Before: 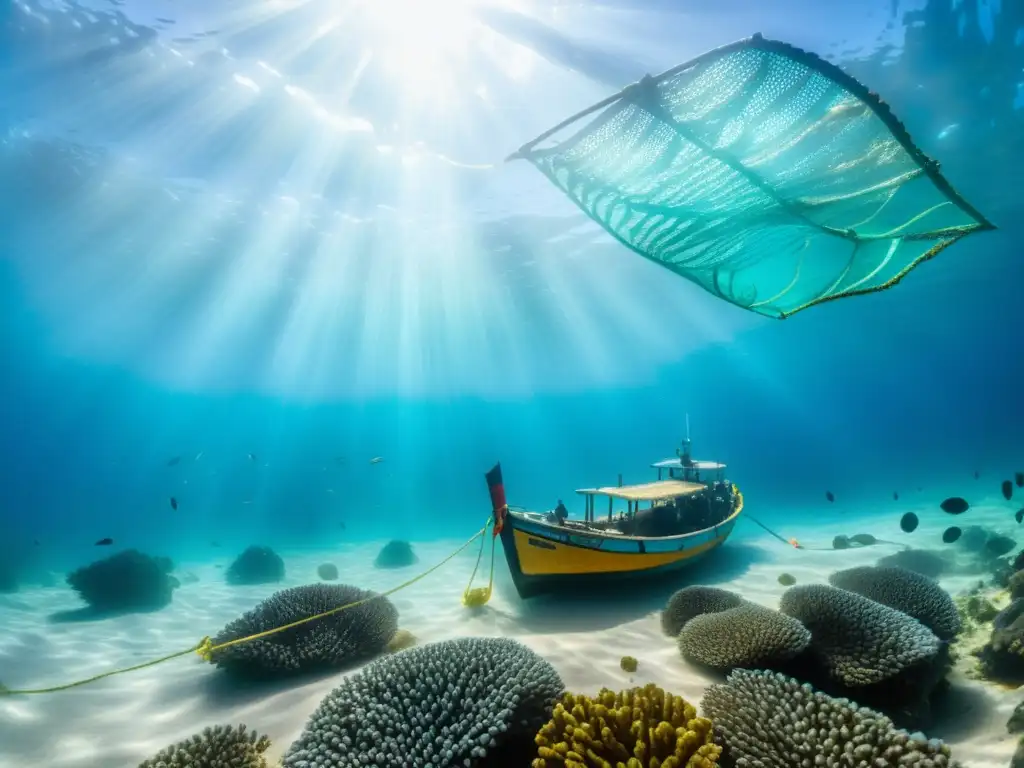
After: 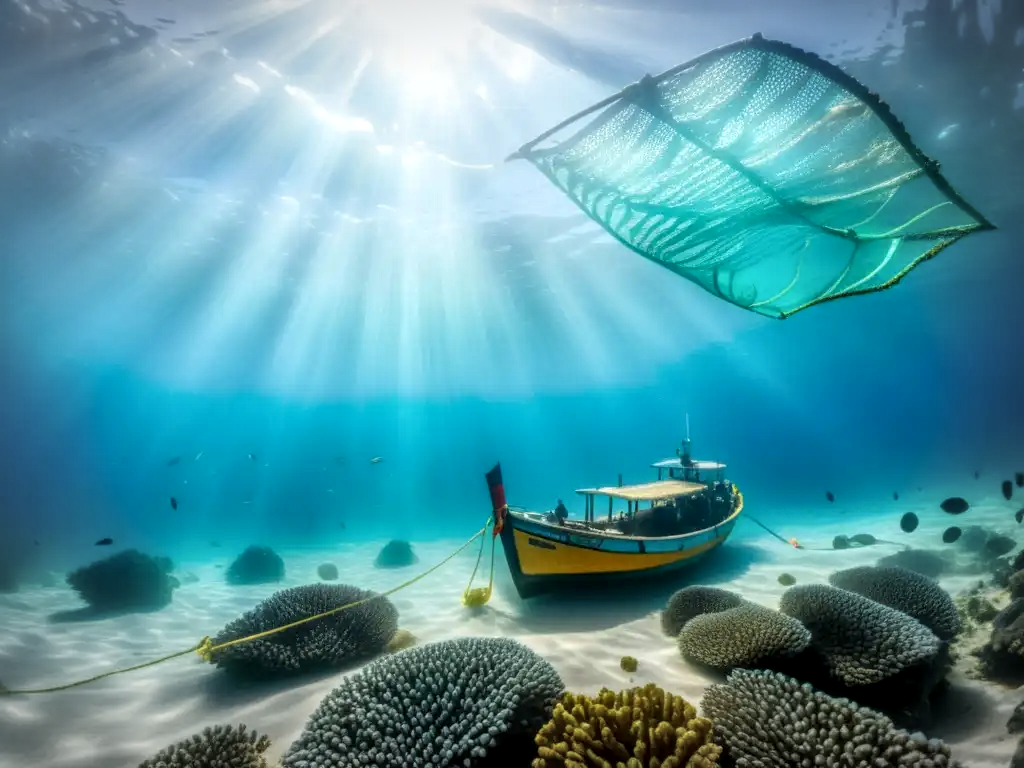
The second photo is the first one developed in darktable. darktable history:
local contrast: detail 130%
vignetting: automatic ratio true
